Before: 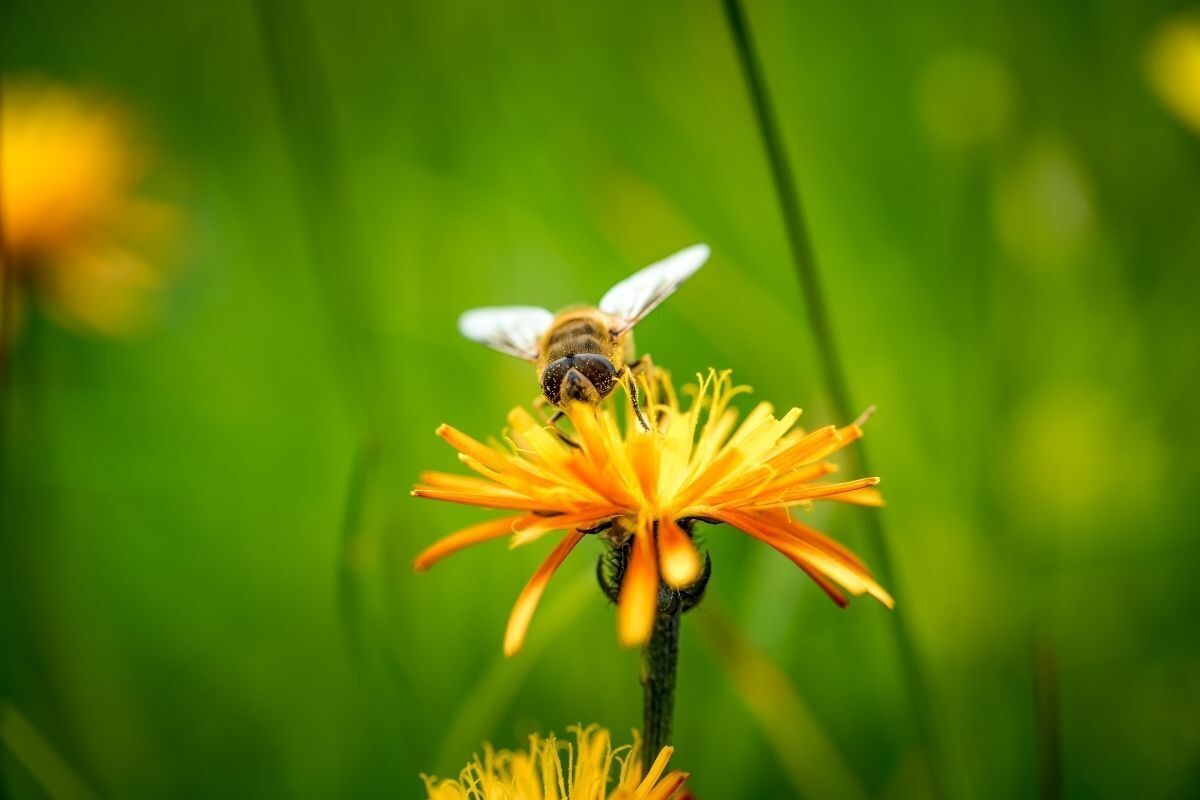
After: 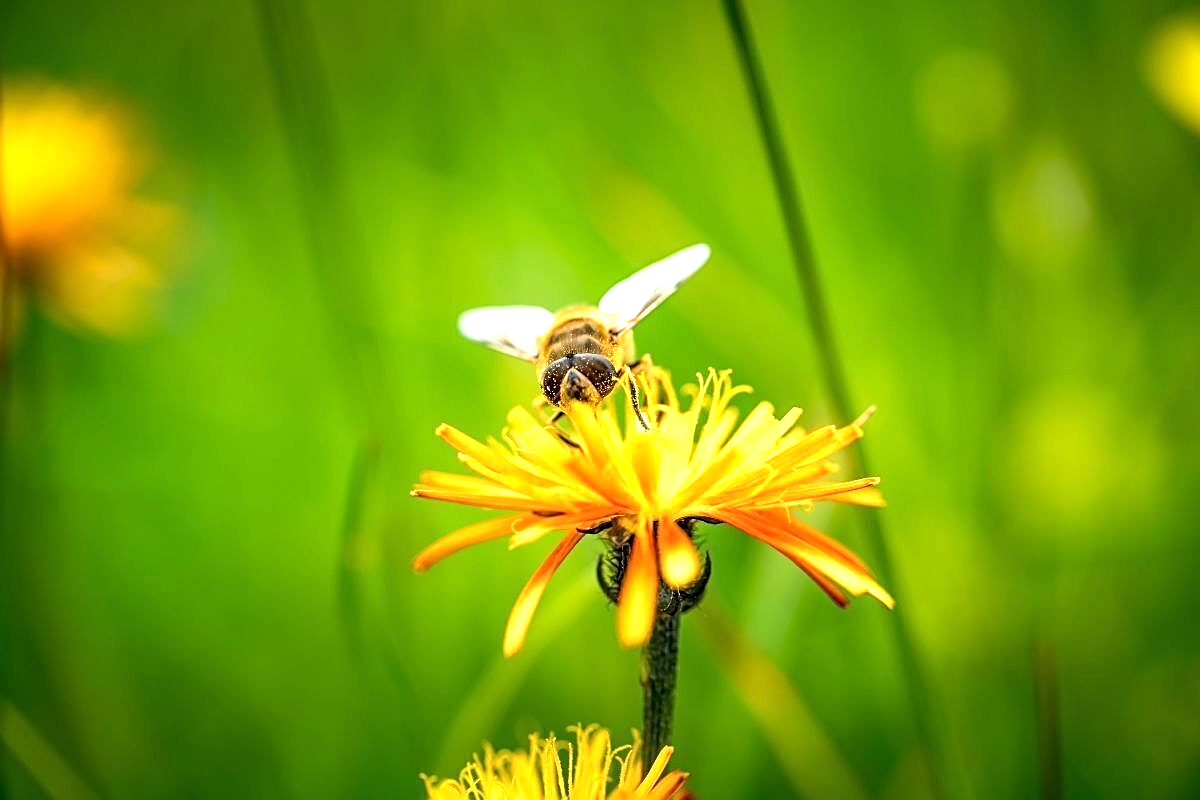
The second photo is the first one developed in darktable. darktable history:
exposure: exposure 0.785 EV, compensate highlight preservation false
sharpen: on, module defaults
